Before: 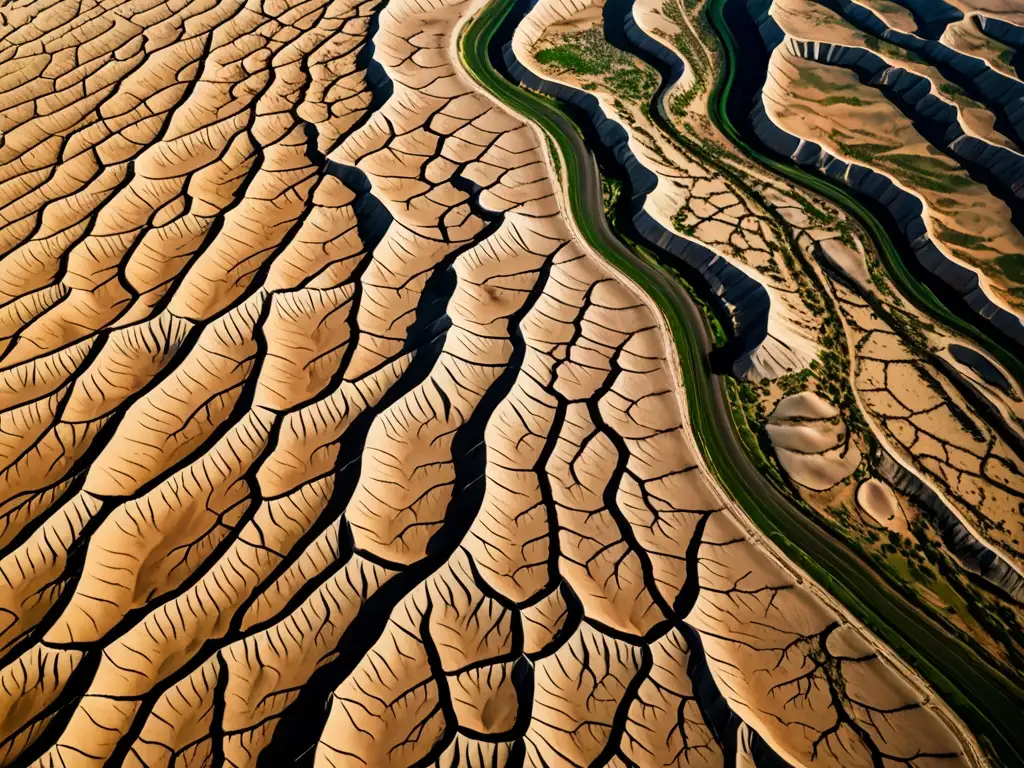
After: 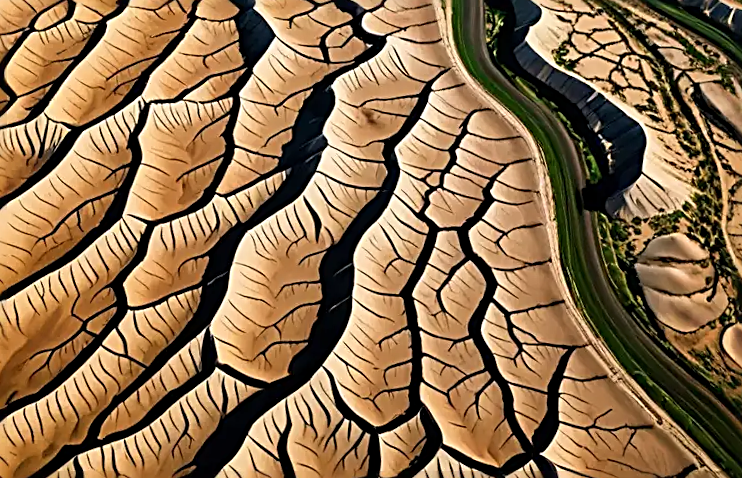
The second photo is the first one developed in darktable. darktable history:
crop and rotate: angle -3.38°, left 9.72%, top 20.847%, right 12.235%, bottom 12.069%
exposure: compensate exposure bias true, compensate highlight preservation false
sharpen: radius 2.624, amount 0.694
